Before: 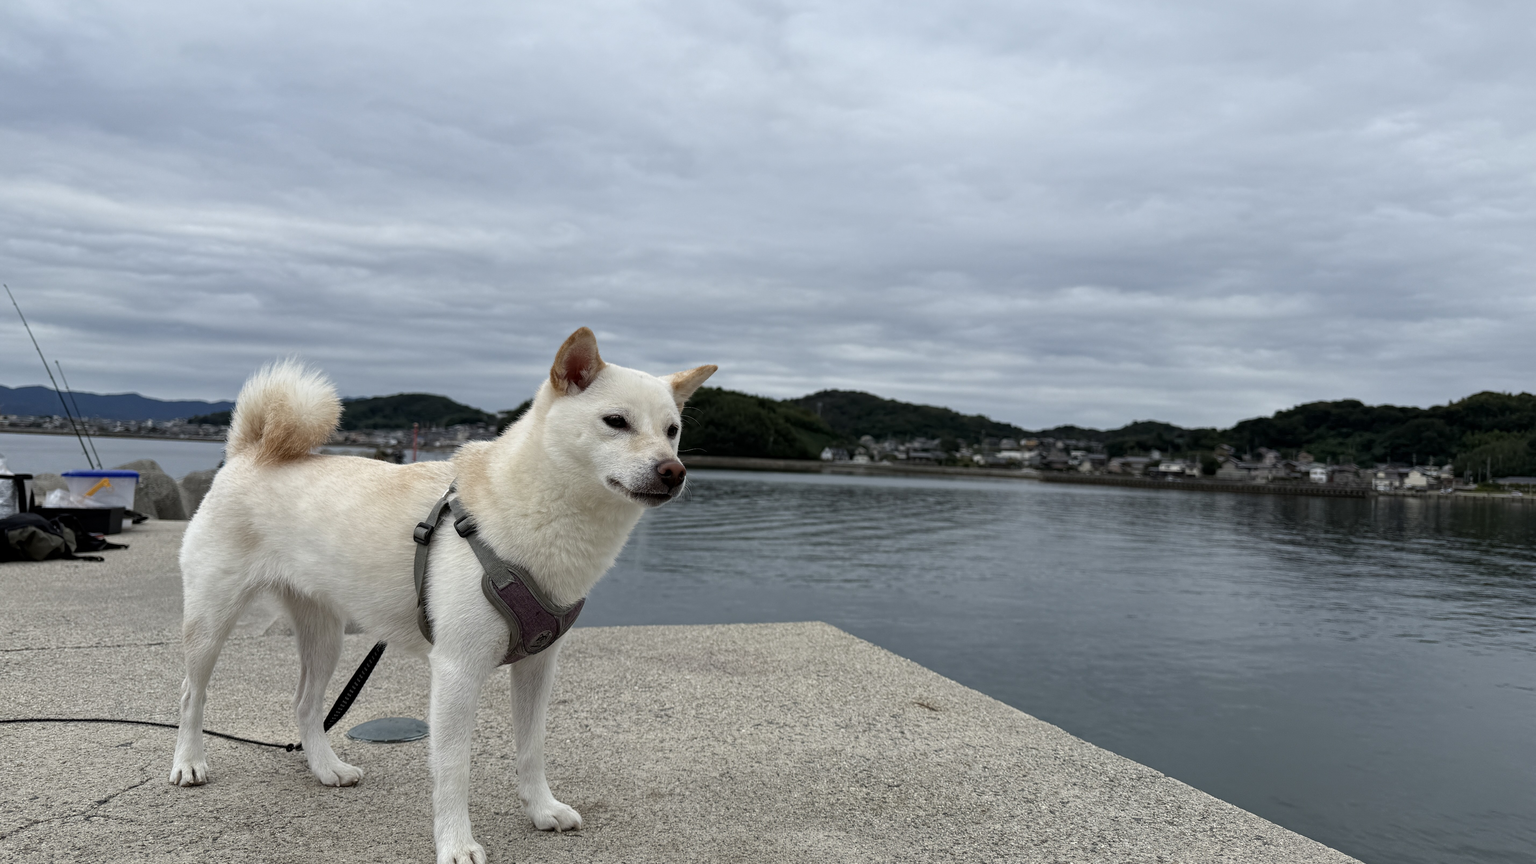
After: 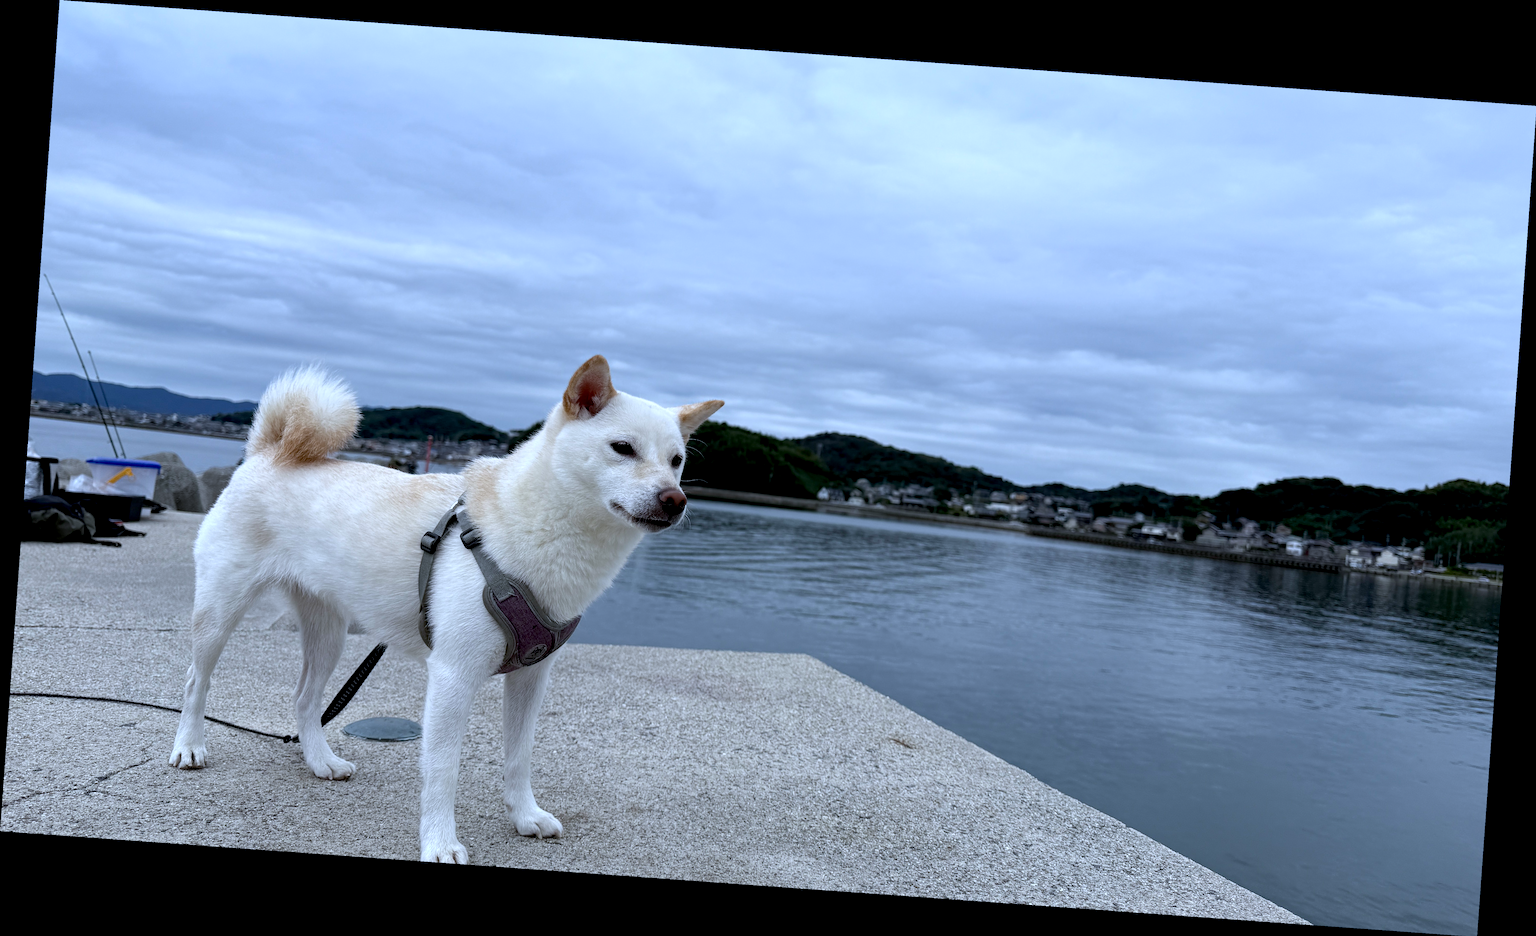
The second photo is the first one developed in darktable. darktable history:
rotate and perspective: rotation 4.1°, automatic cropping off
white balance: red 0.948, green 1.02, blue 1.176
exposure: black level correction 0.007, exposure 0.159 EV, compensate highlight preservation false
